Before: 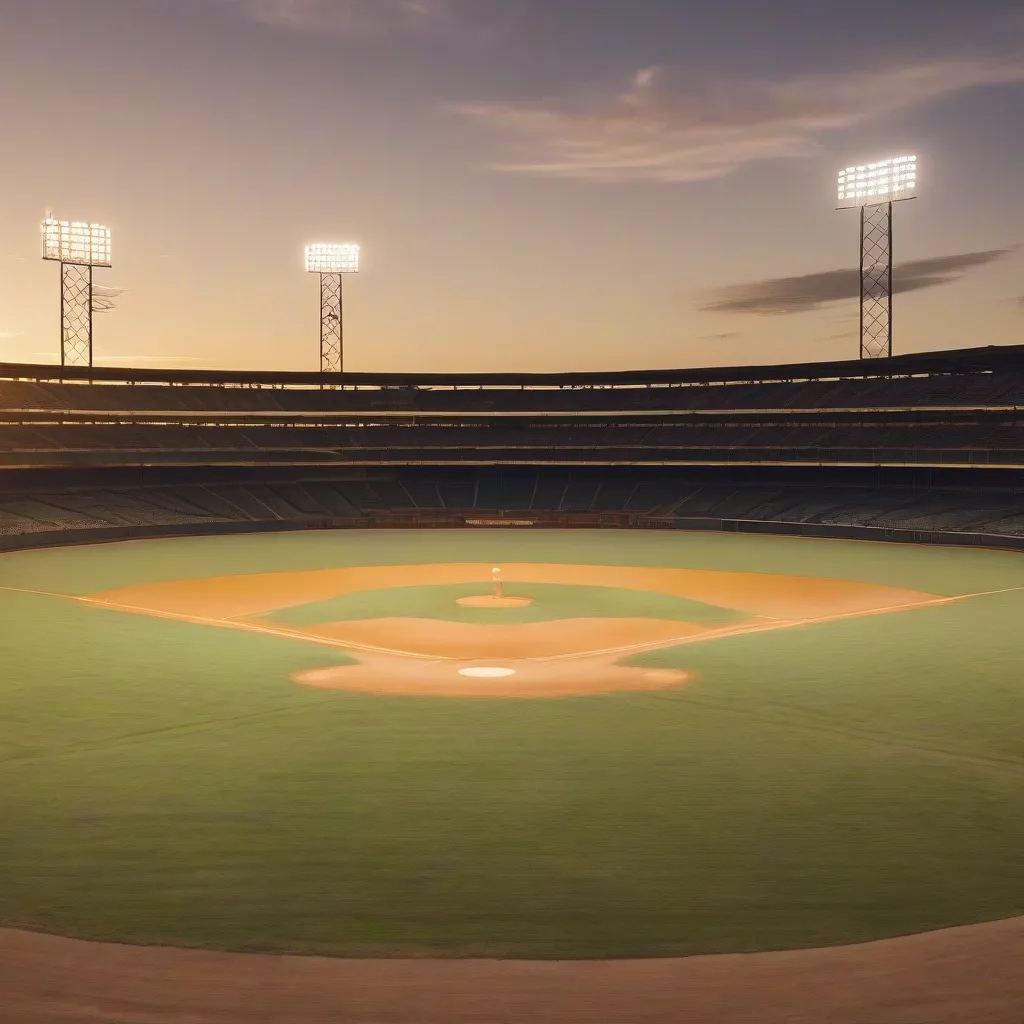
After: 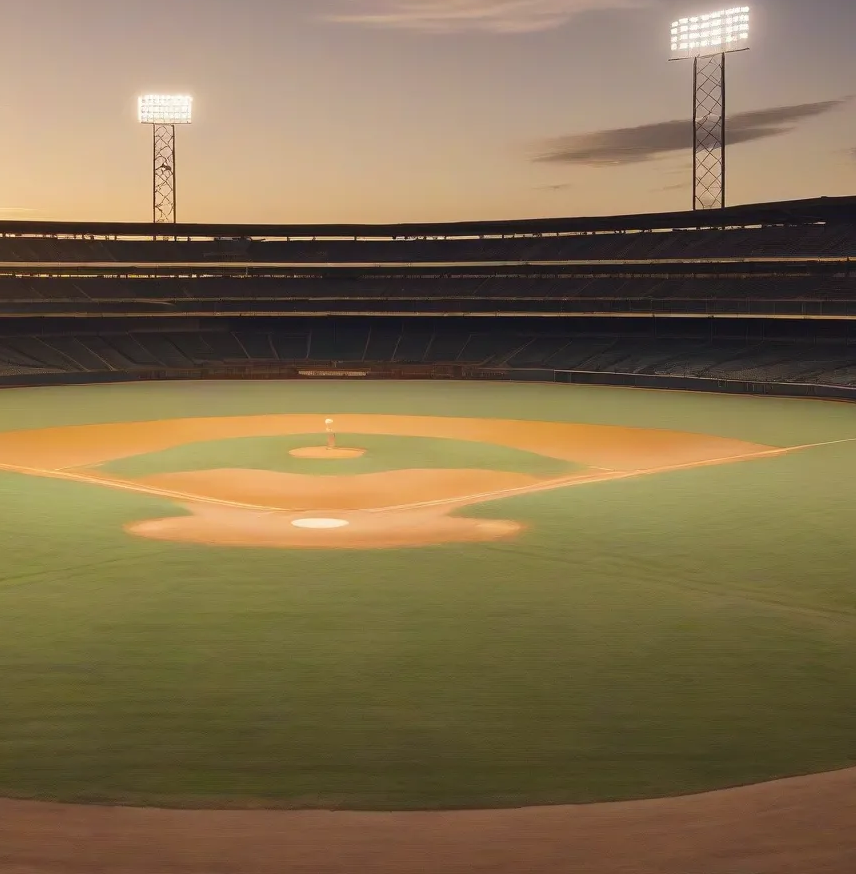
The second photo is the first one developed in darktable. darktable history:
crop: left 16.405%, top 14.605%
